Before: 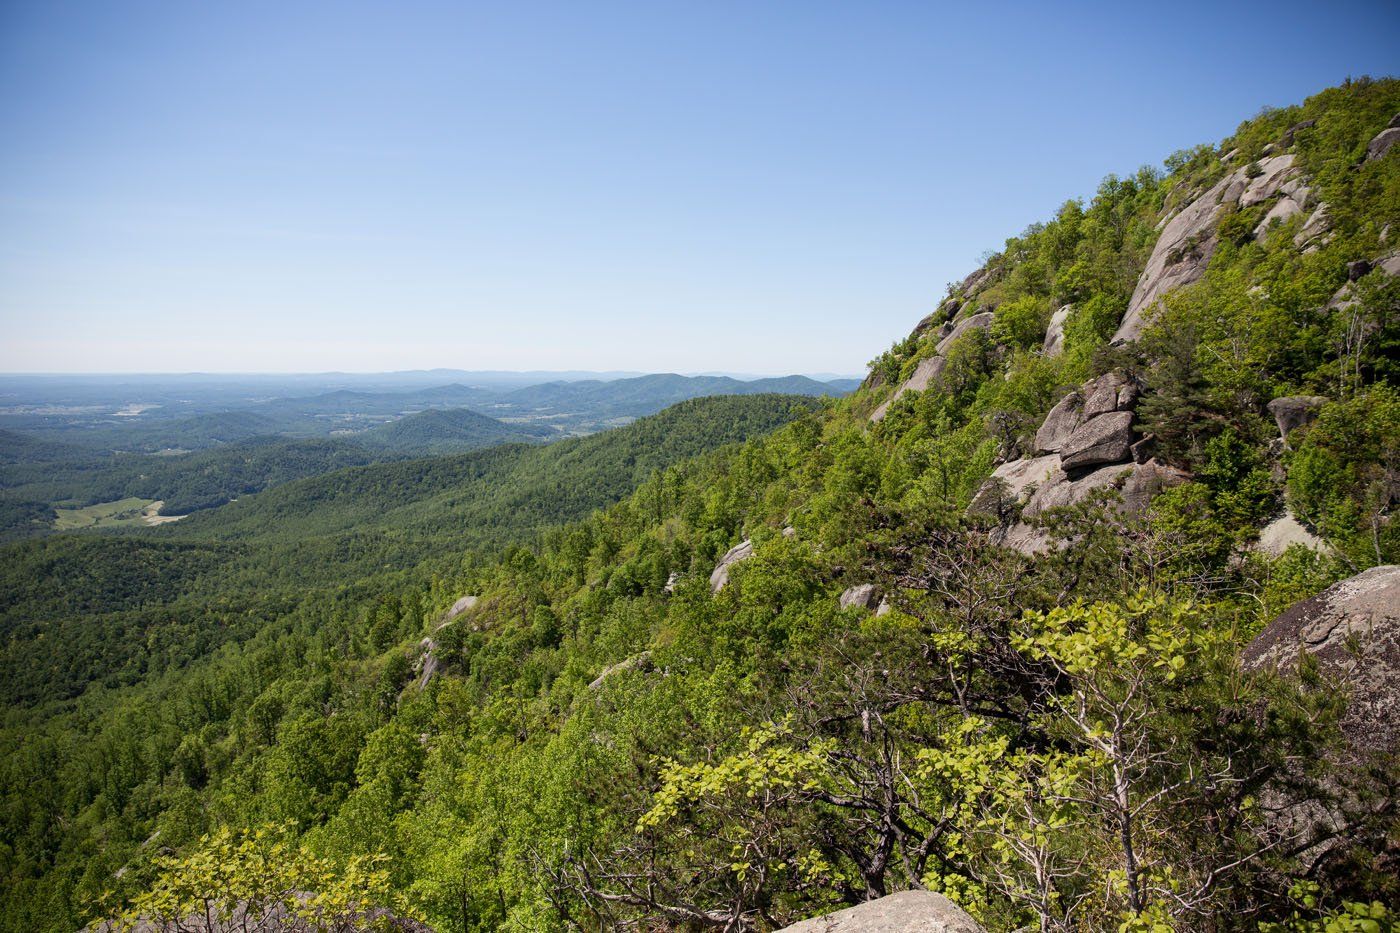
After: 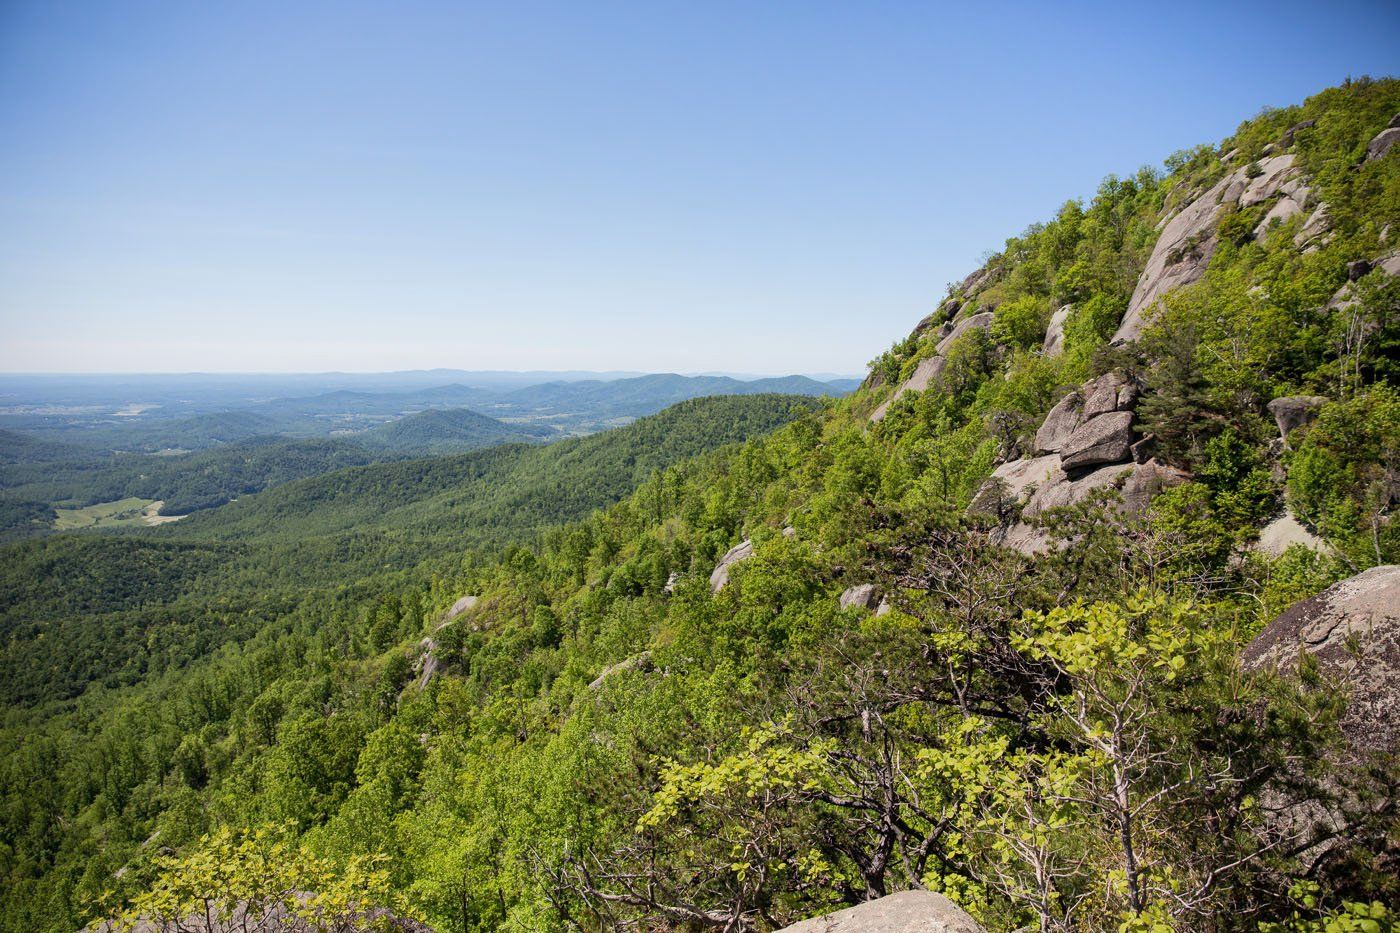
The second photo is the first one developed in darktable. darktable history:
shadows and highlights: radius 264.75, soften with gaussian
base curve: curves: ch0 [(0, 0) (0.262, 0.32) (0.722, 0.705) (1, 1)]
